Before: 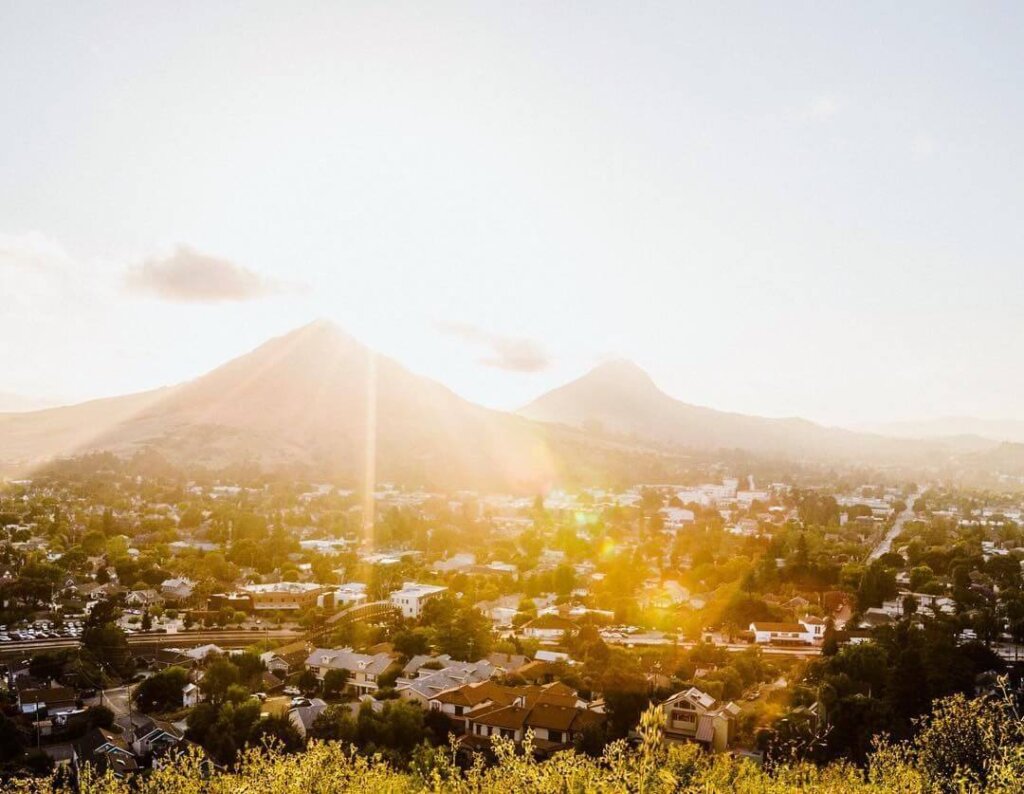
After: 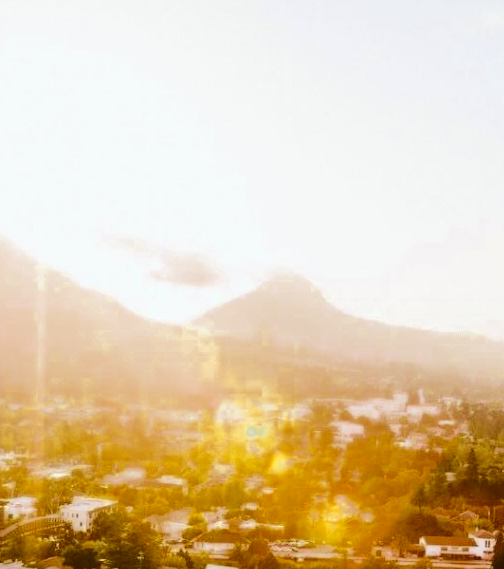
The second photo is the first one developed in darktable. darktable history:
tone curve: curves: ch0 [(0, 0) (0.003, 0.061) (0.011, 0.065) (0.025, 0.066) (0.044, 0.077) (0.069, 0.092) (0.1, 0.106) (0.136, 0.125) (0.177, 0.16) (0.224, 0.206) (0.277, 0.272) (0.335, 0.356) (0.399, 0.472) (0.468, 0.59) (0.543, 0.686) (0.623, 0.766) (0.709, 0.832) (0.801, 0.886) (0.898, 0.929) (1, 1)], color space Lab, independent channels, preserve colors none
sharpen: radius 5.364, amount 0.315, threshold 26.411
crop: left 32.289%, top 10.948%, right 18.424%, bottom 17.352%
color zones: curves: ch0 [(0.11, 0.396) (0.195, 0.36) (0.25, 0.5) (0.303, 0.412) (0.357, 0.544) (0.75, 0.5) (0.967, 0.328)]; ch1 [(0, 0.468) (0.112, 0.512) (0.202, 0.6) (0.25, 0.5) (0.307, 0.352) (0.357, 0.544) (0.75, 0.5) (0.963, 0.524)]
